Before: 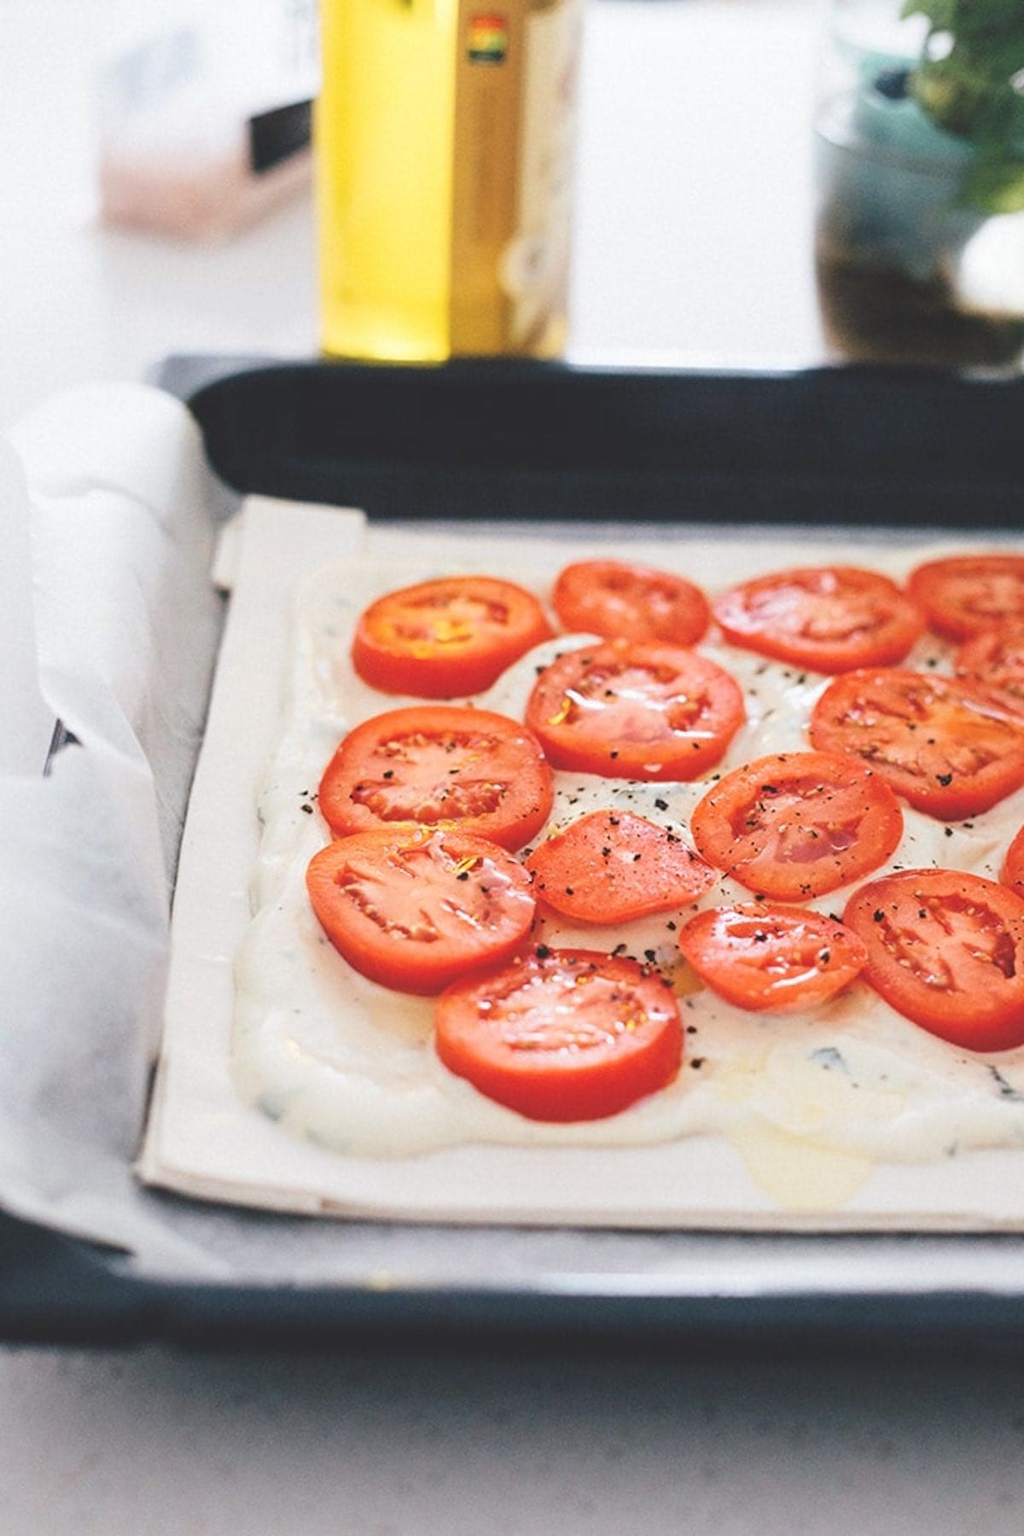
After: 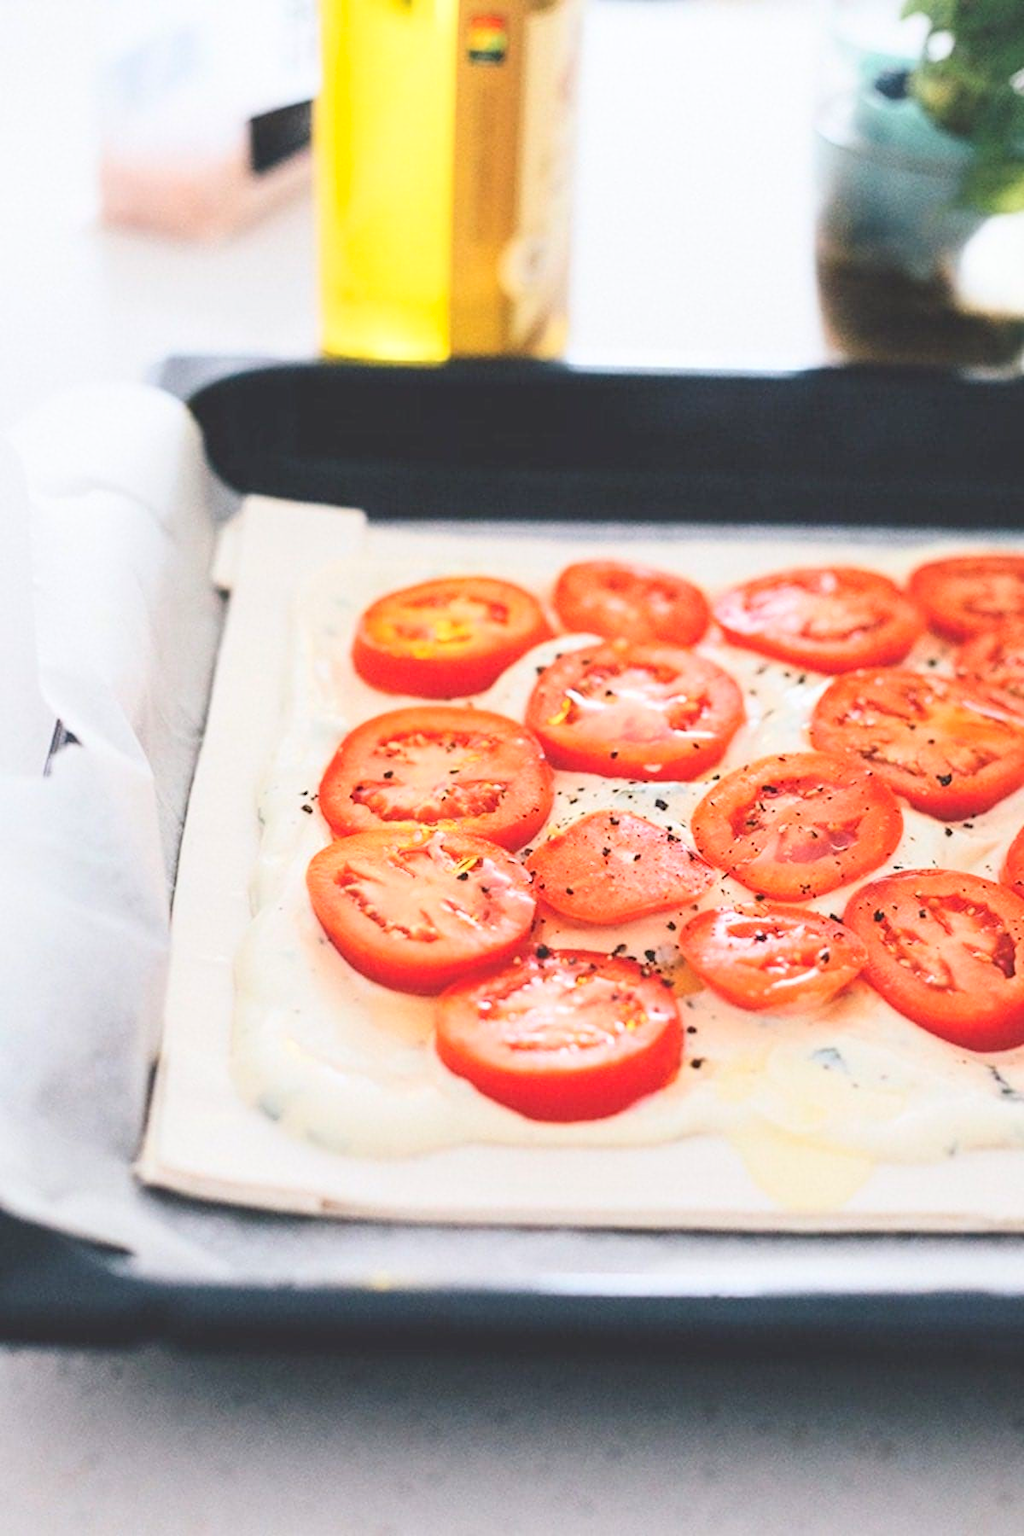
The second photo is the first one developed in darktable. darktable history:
color correction: highlights b* -0.043
contrast brightness saturation: contrast 0.199, brightness 0.159, saturation 0.221
